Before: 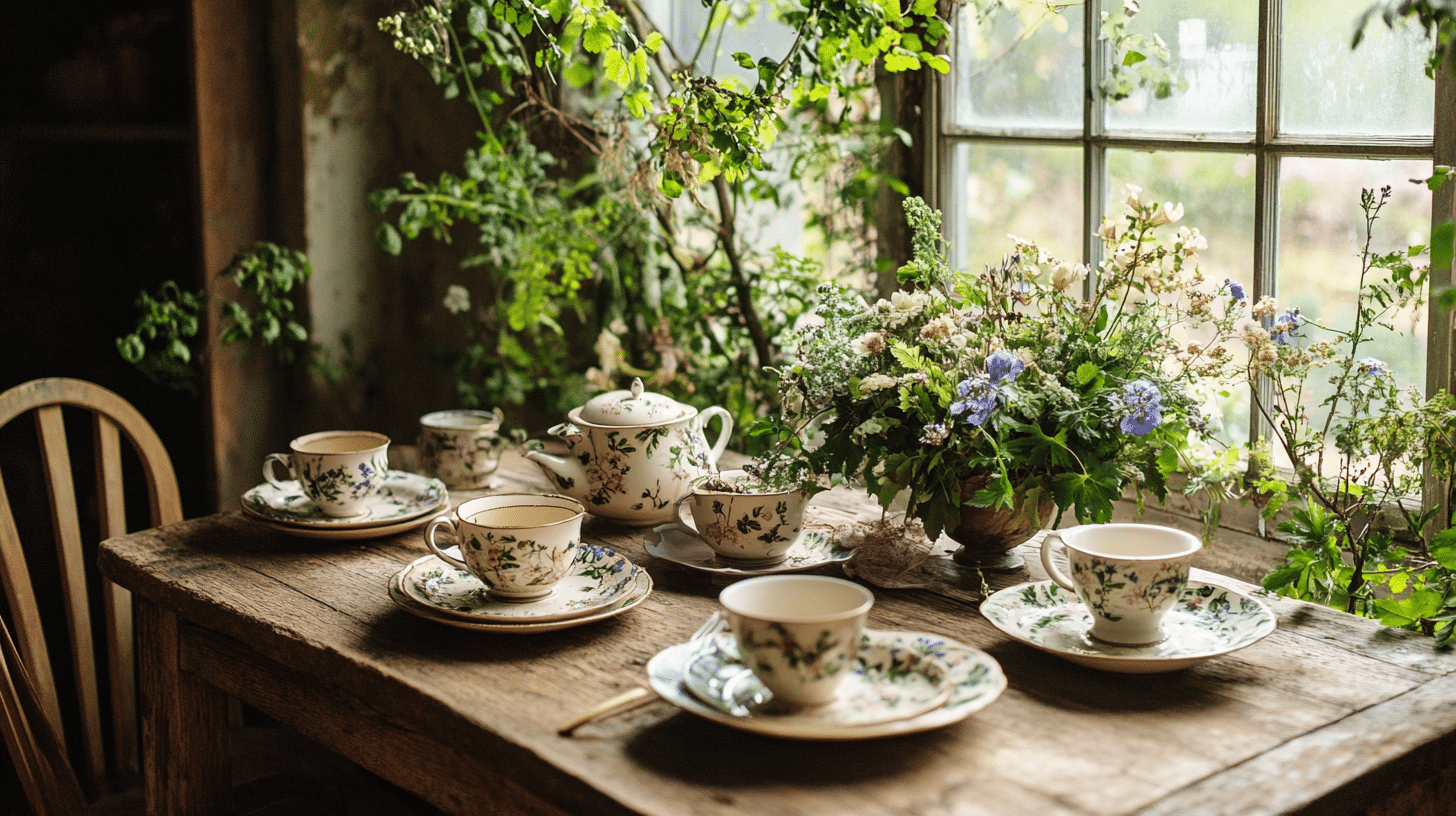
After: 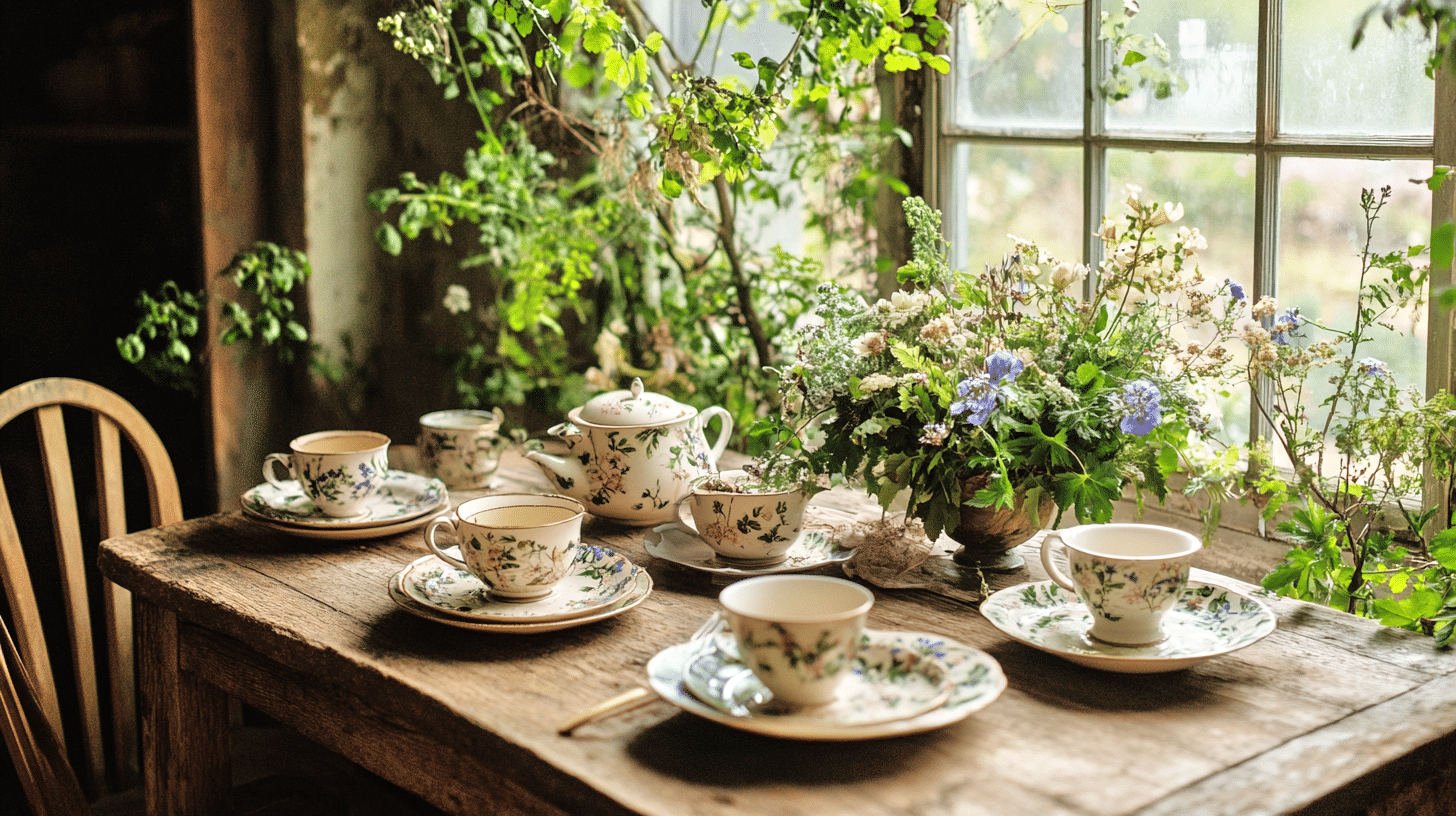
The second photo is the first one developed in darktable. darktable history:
tone equalizer: -7 EV 0.146 EV, -6 EV 0.578 EV, -5 EV 1.16 EV, -4 EV 1.32 EV, -3 EV 1.14 EV, -2 EV 0.6 EV, -1 EV 0.15 EV, mask exposure compensation -0.498 EV
